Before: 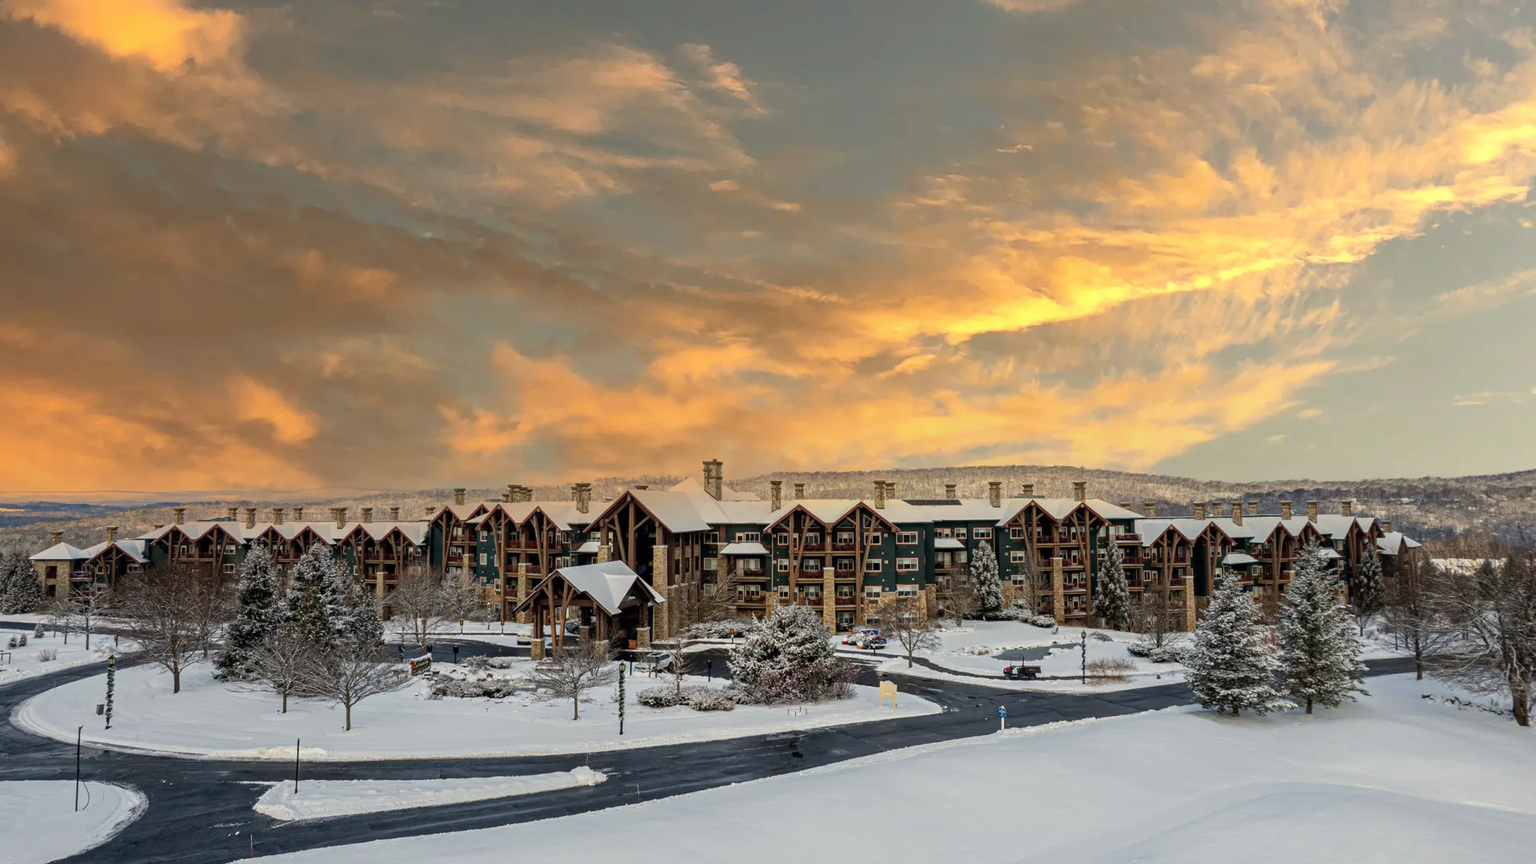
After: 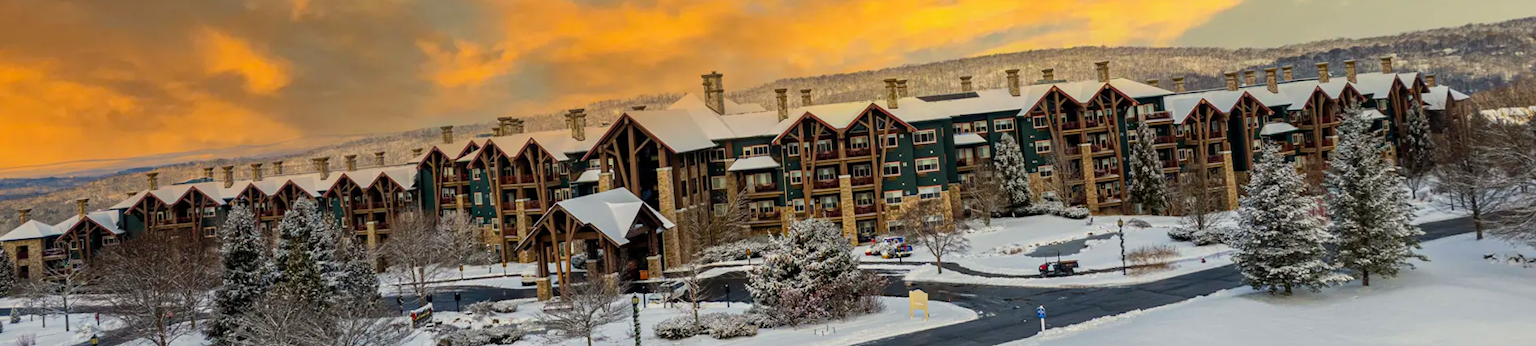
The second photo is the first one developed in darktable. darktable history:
color balance rgb: perceptual saturation grading › global saturation 20%, global vibrance 20%
crop: top 45.551%, bottom 12.262%
rotate and perspective: rotation -5°, crop left 0.05, crop right 0.952, crop top 0.11, crop bottom 0.89
